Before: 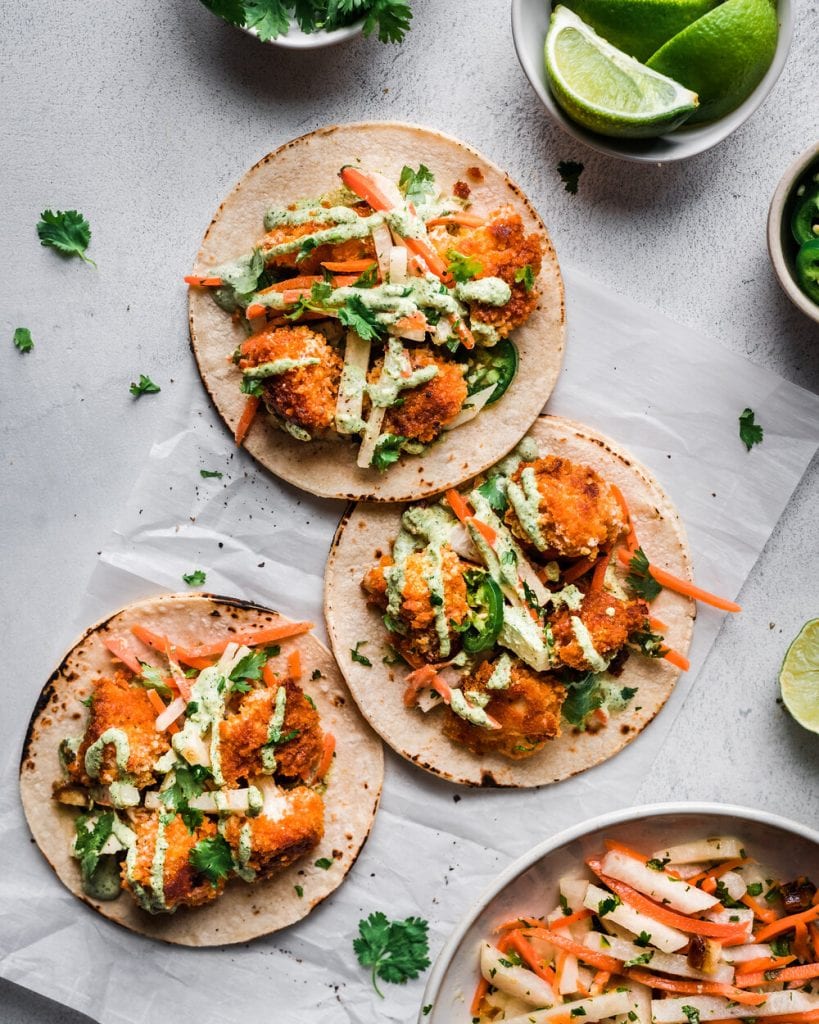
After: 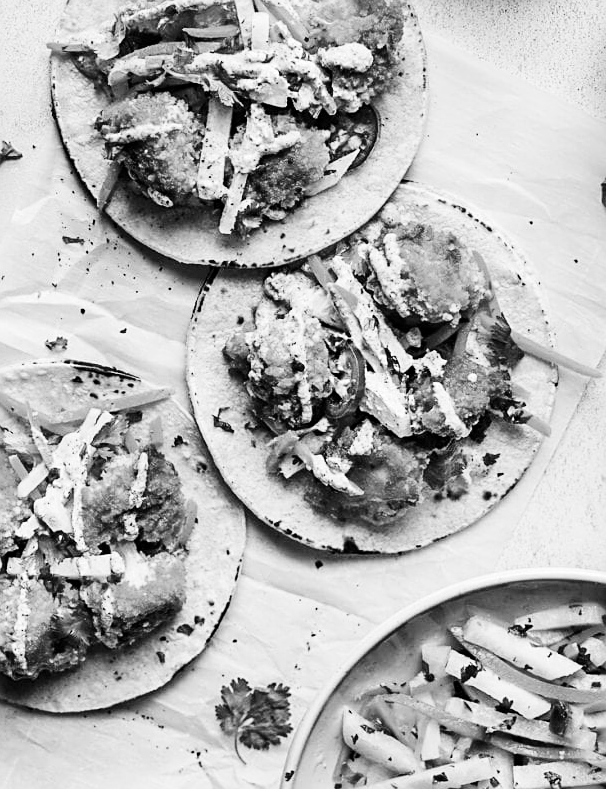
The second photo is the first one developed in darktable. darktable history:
monochrome: on, module defaults
base curve: curves: ch0 [(0, 0) (0.032, 0.025) (0.121, 0.166) (0.206, 0.329) (0.605, 0.79) (1, 1)], preserve colors none
crop: left 16.871%, top 22.857%, right 9.116%
sharpen: on, module defaults
